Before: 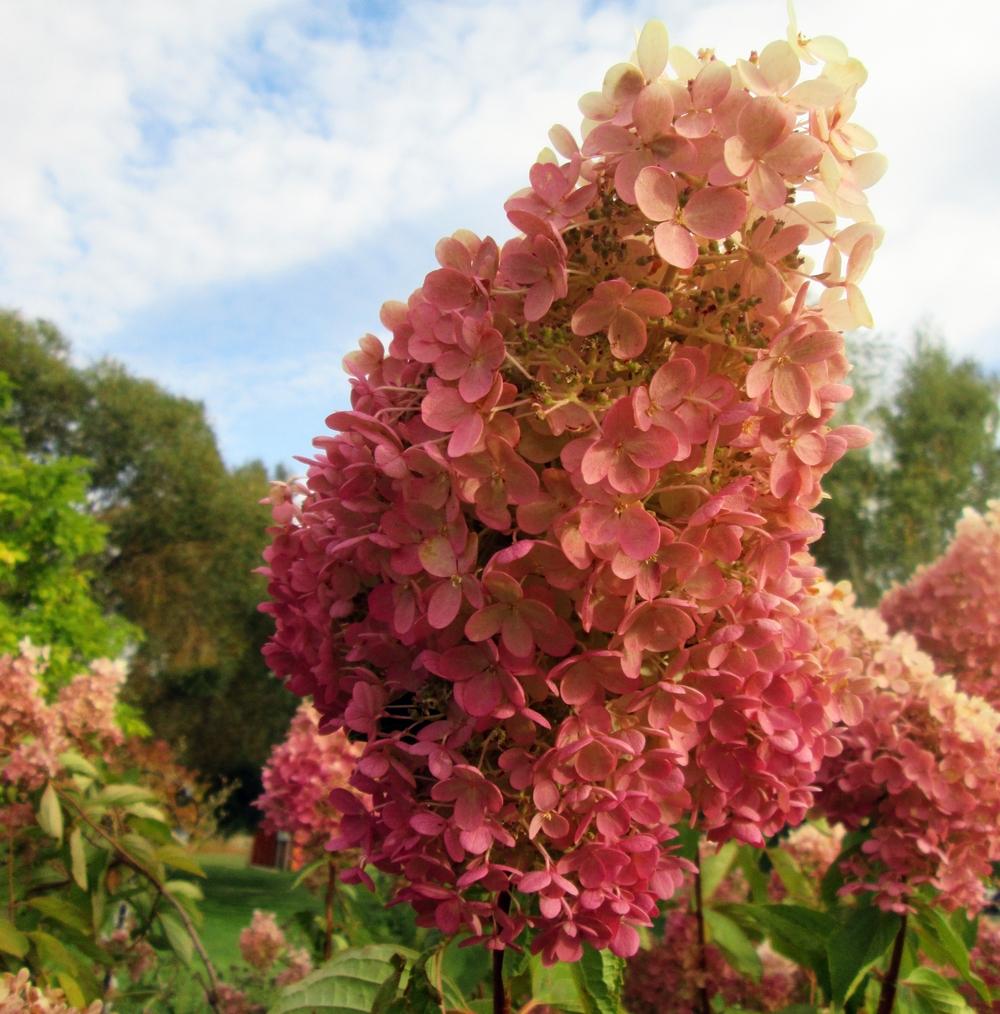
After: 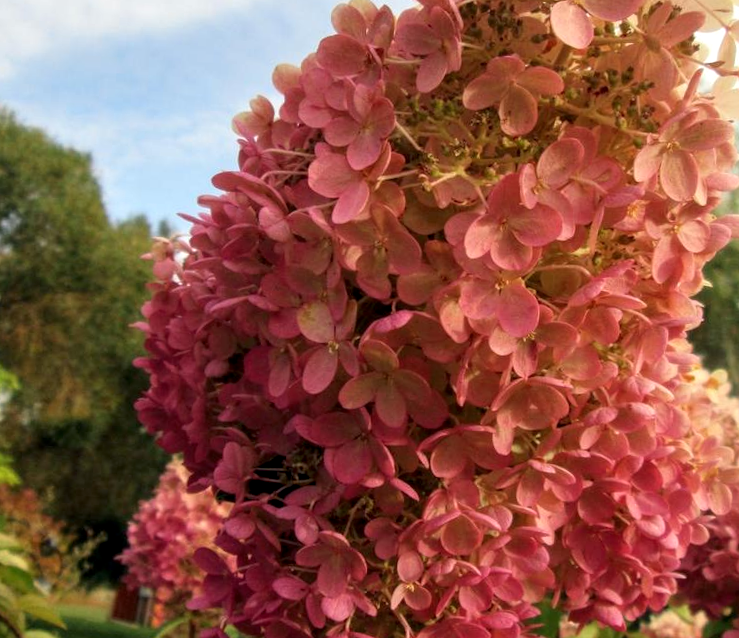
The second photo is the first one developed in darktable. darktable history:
local contrast: on, module defaults
crop and rotate: angle -3.34°, left 9.747%, top 21.24%, right 12.103%, bottom 12.137%
